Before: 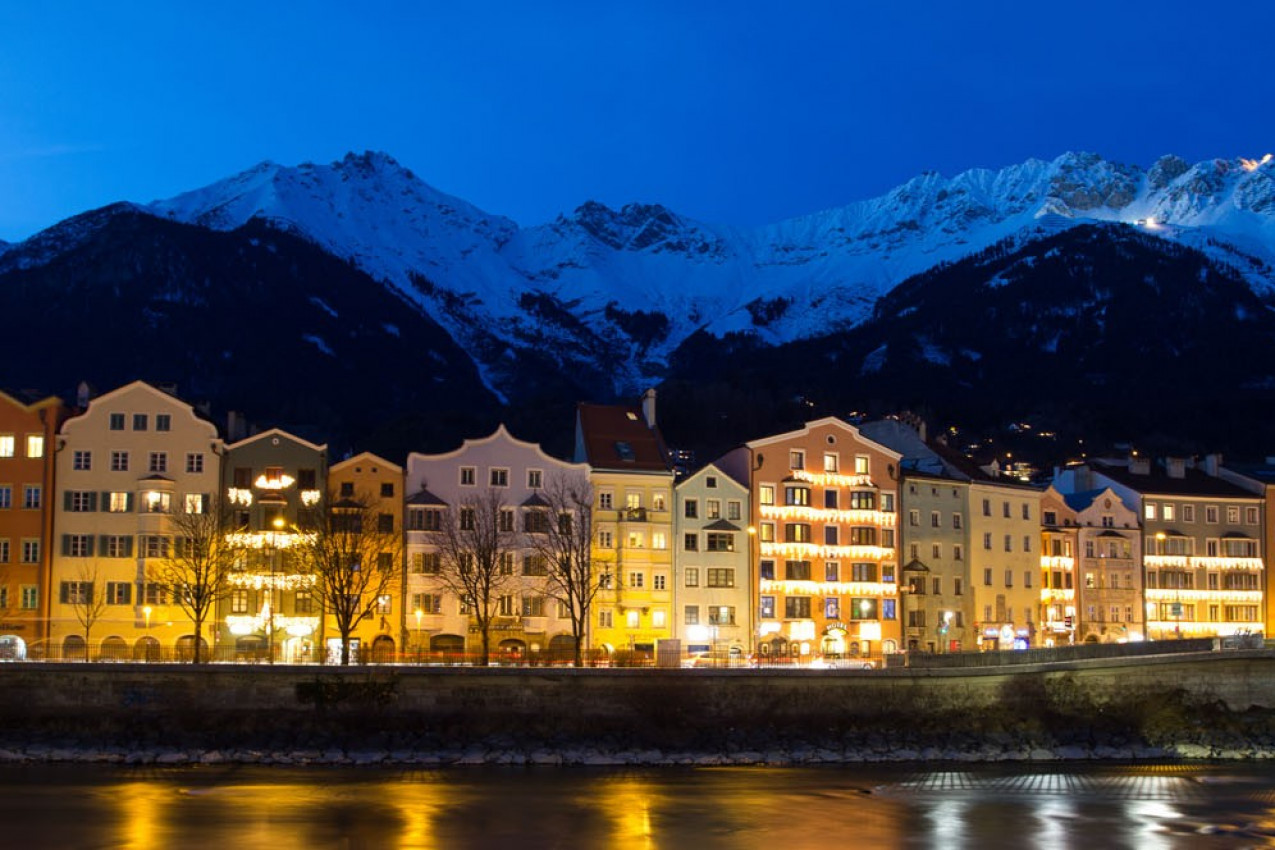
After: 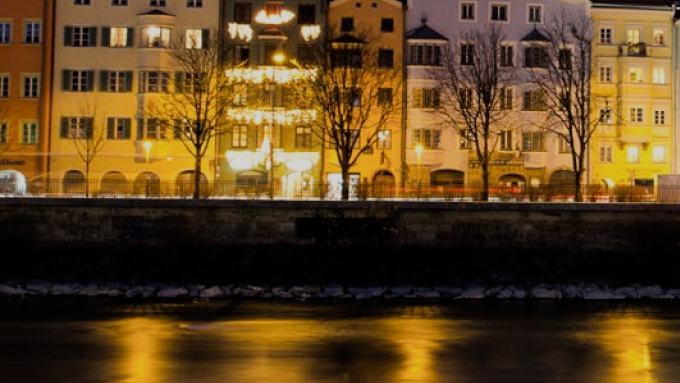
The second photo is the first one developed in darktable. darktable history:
crop and rotate: top 54.778%, right 46.61%, bottom 0.159%
filmic rgb: black relative exposure -6.68 EV, white relative exposure 4.56 EV, hardness 3.25
